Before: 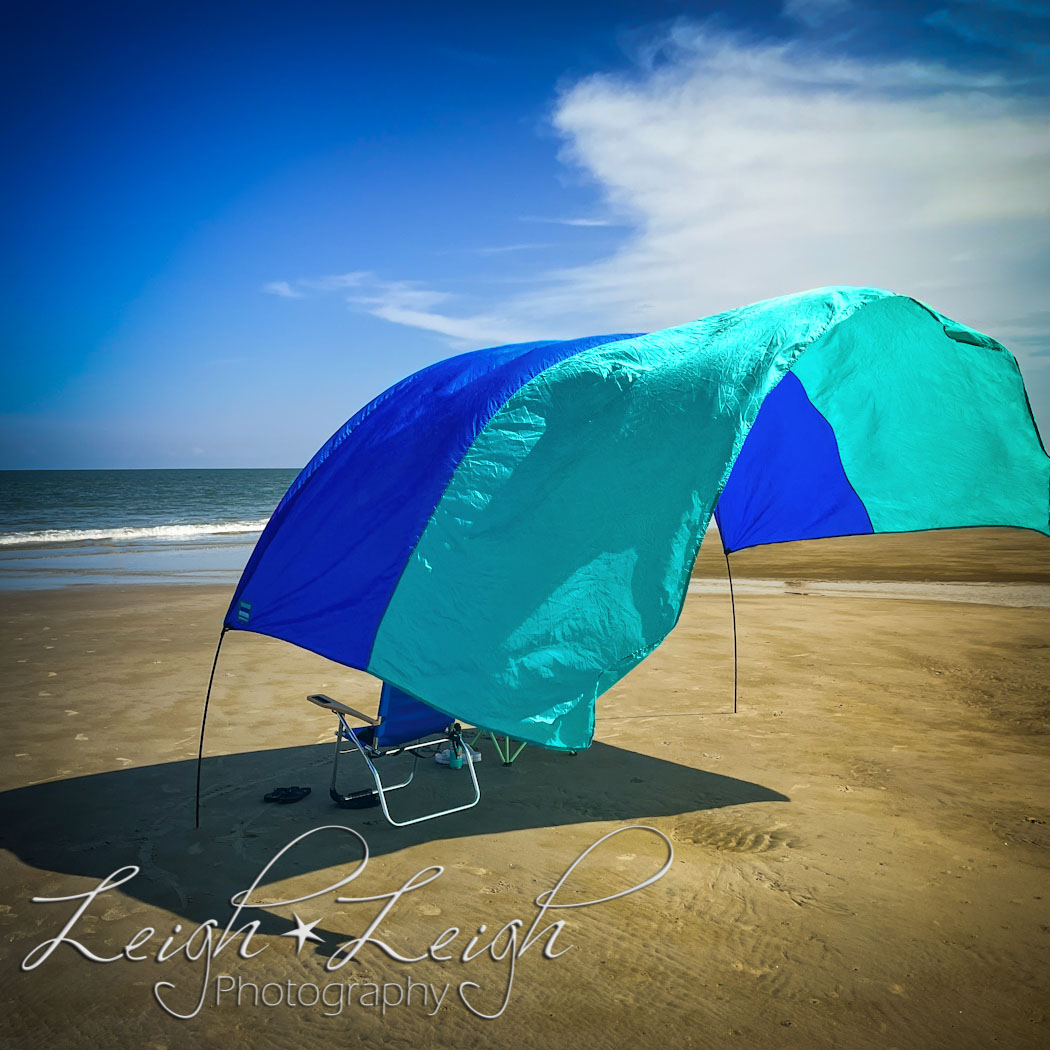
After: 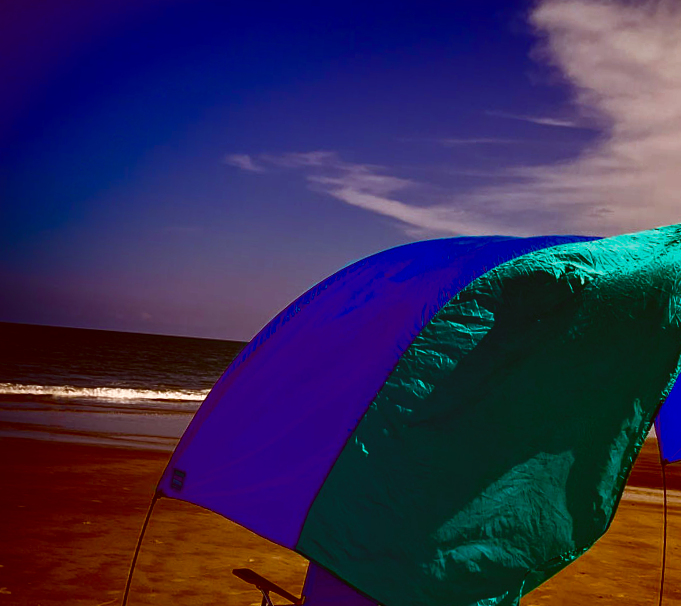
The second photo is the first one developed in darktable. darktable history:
contrast brightness saturation: brightness -1, saturation 1
crop and rotate: angle -4.99°, left 2.122%, top 6.945%, right 27.566%, bottom 30.519%
color correction: highlights a* 9.03, highlights b* 8.71, shadows a* 40, shadows b* 40, saturation 0.8
